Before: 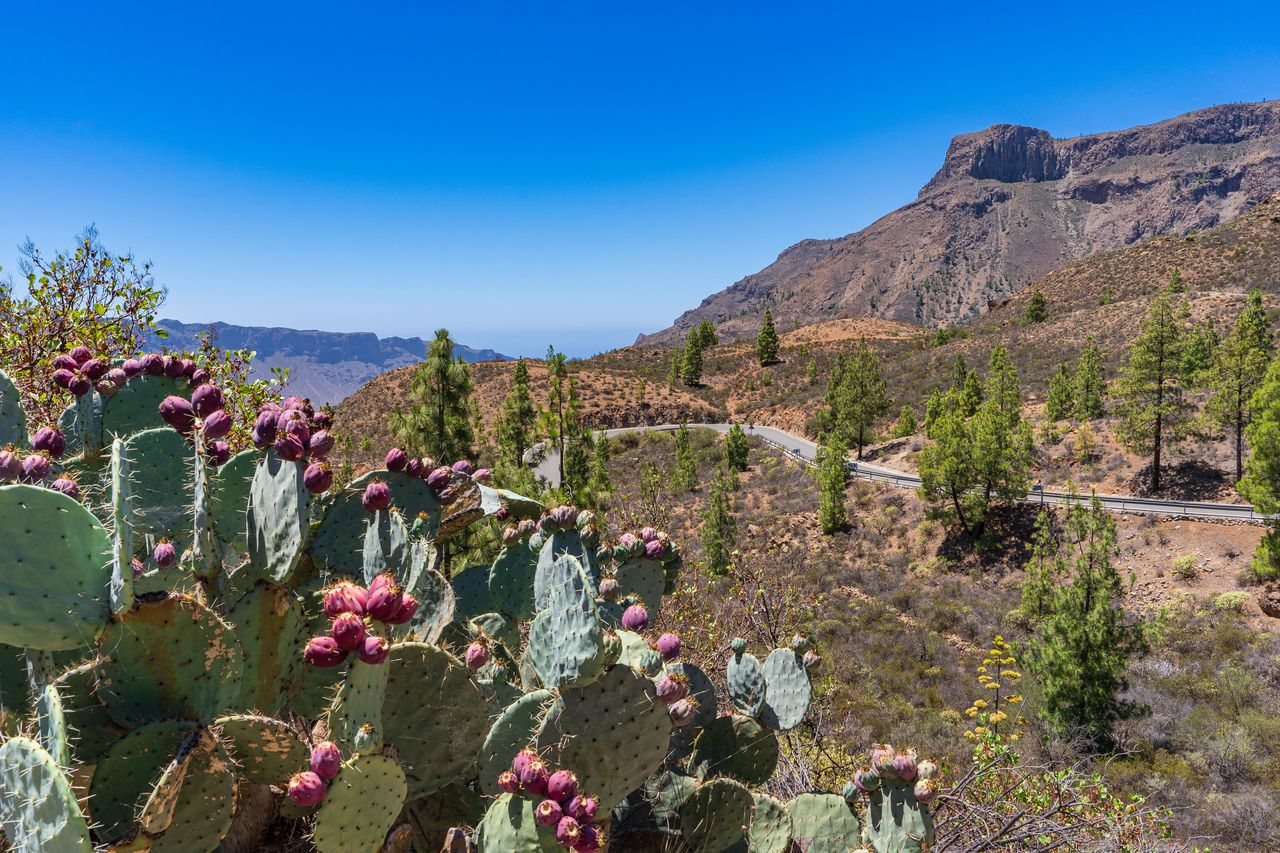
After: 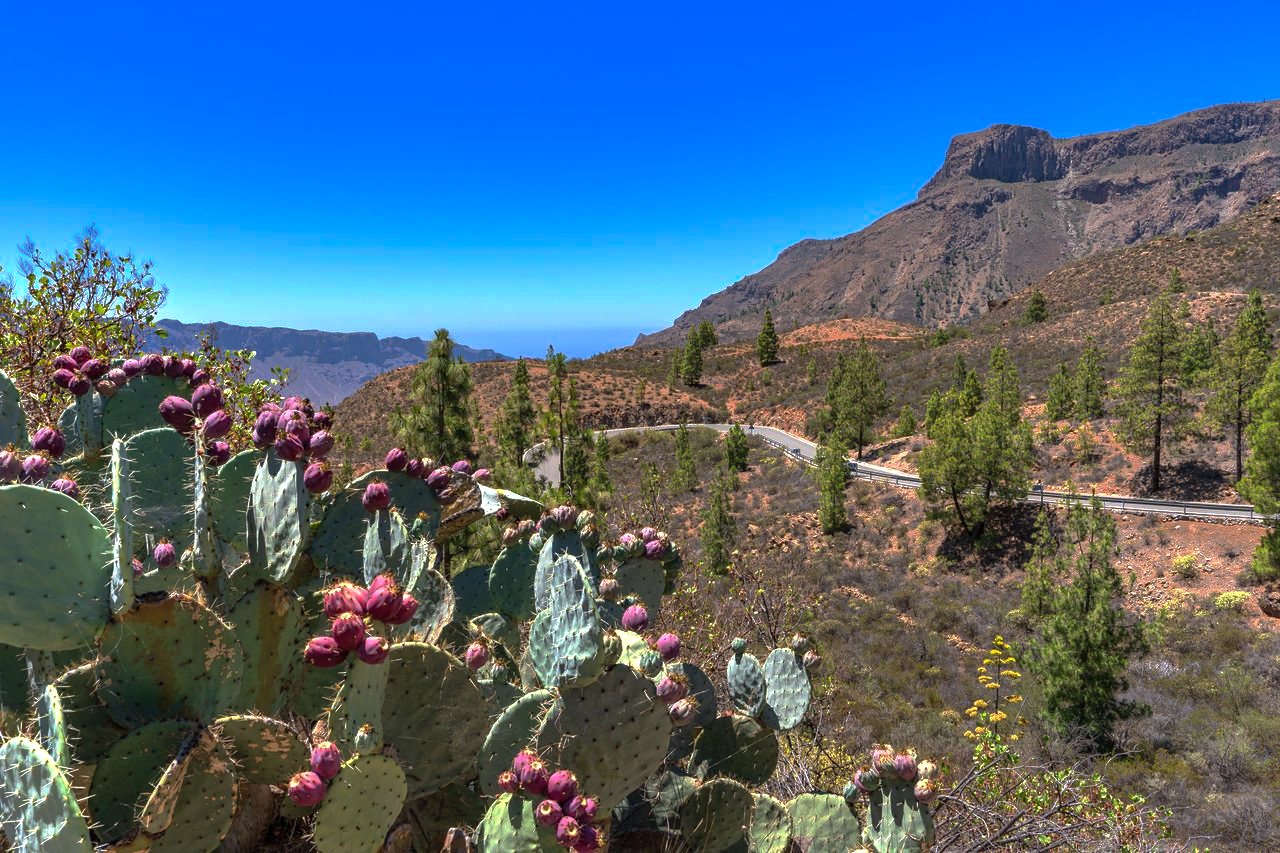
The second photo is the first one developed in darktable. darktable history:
exposure: exposure 0.6 EV
base curve: curves: ch0 [(0, 0) (0.826, 0.587) (1, 1)], preserve colors none
